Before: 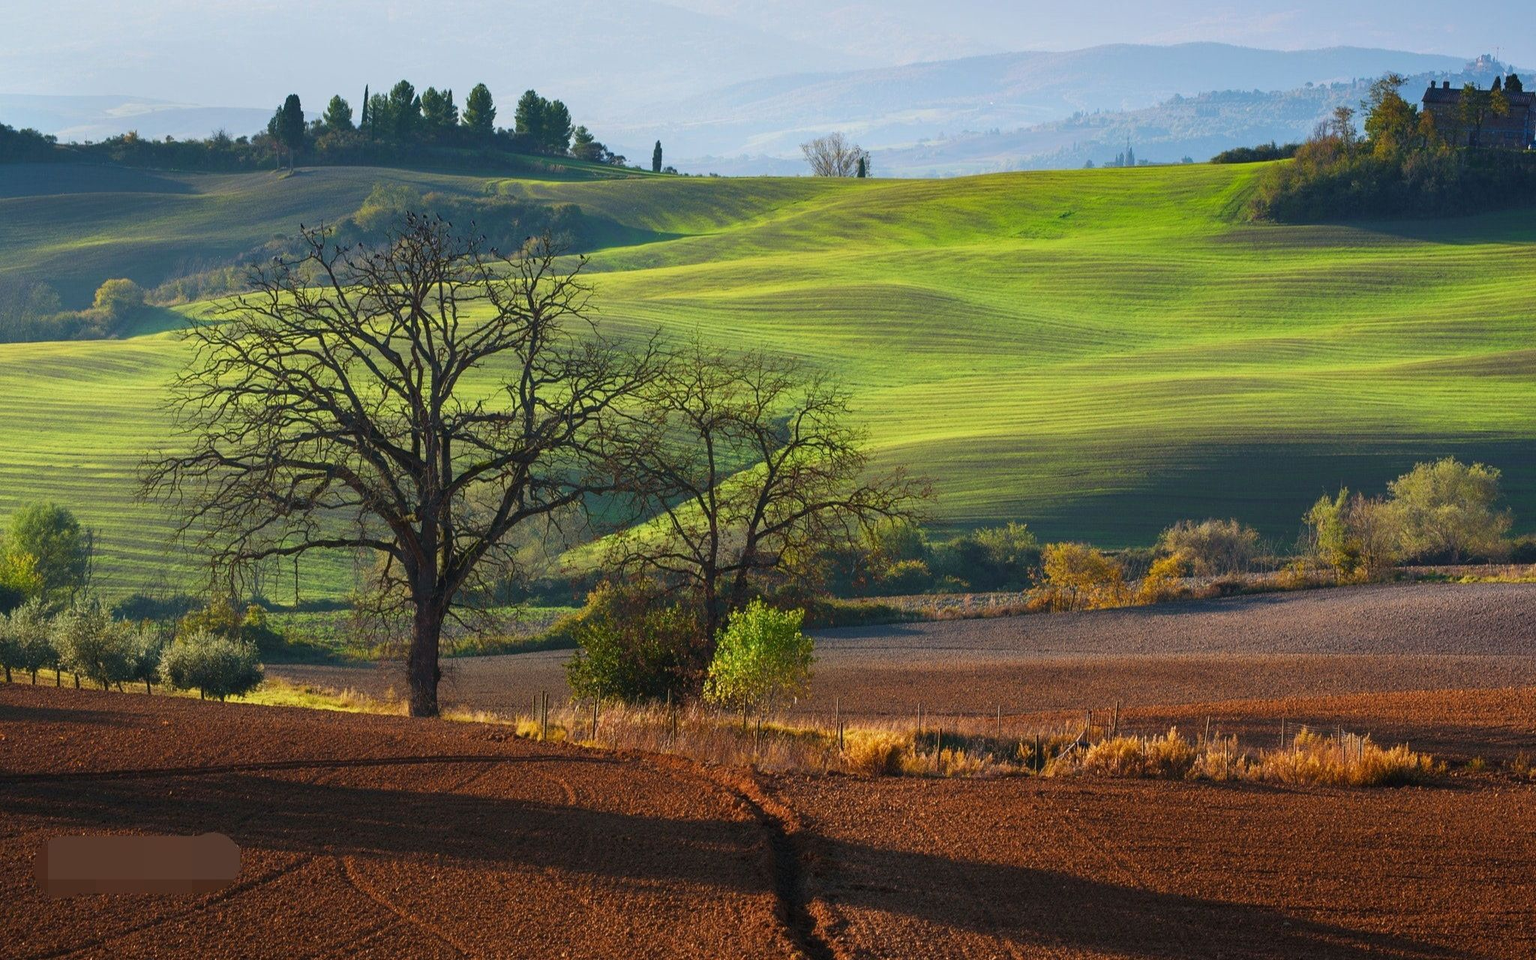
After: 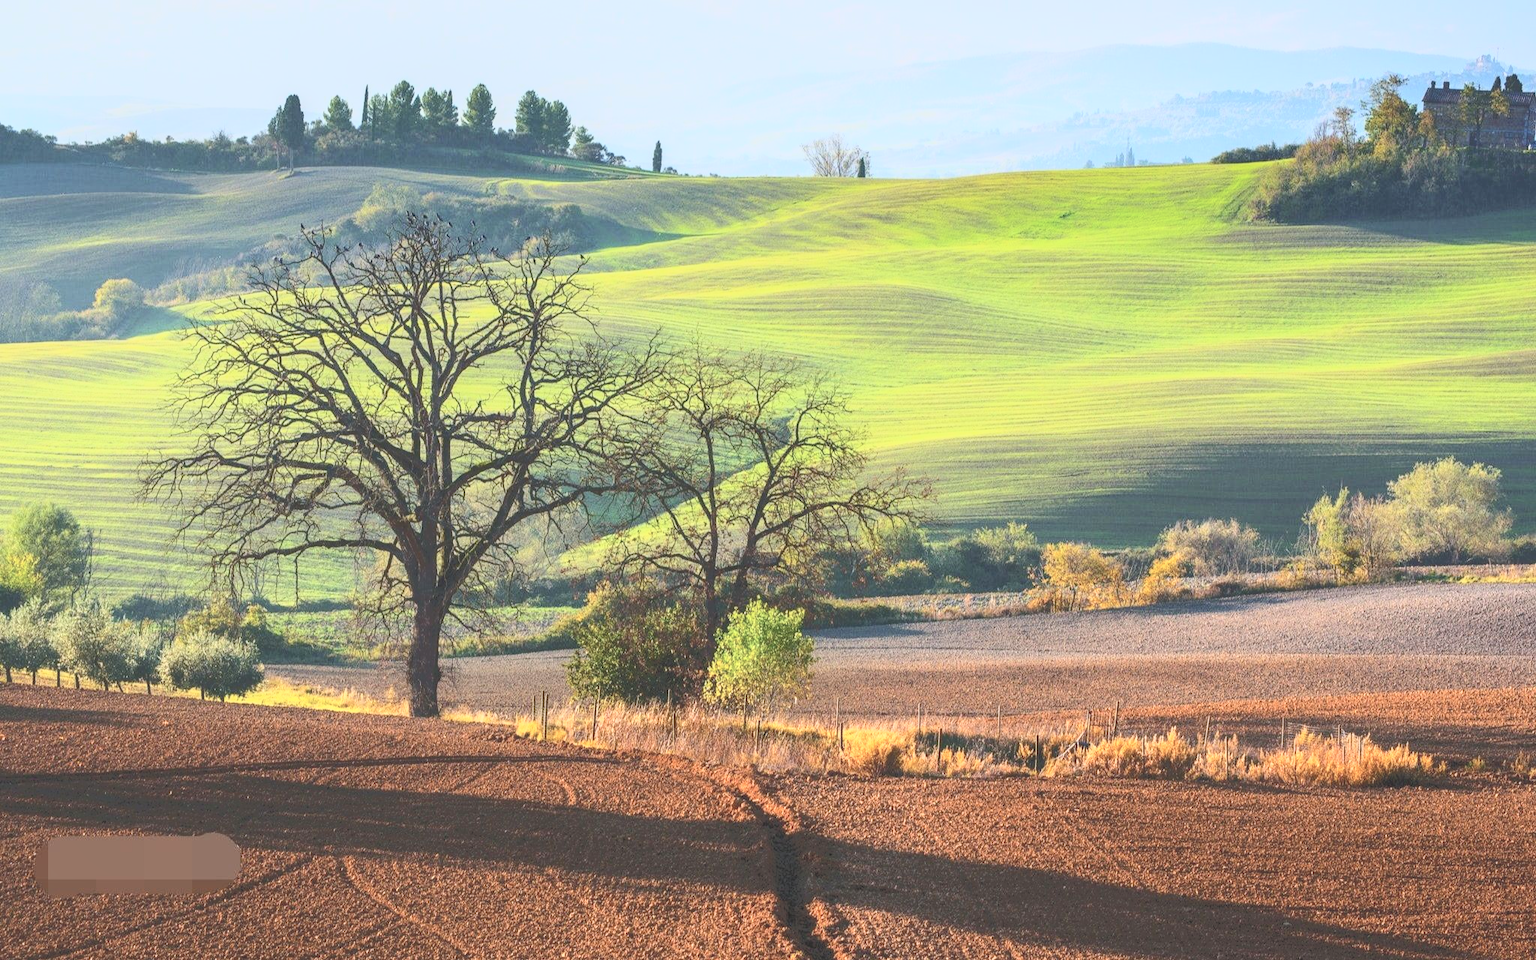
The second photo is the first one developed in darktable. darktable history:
tone curve: curves: ch0 [(0, 0) (0.003, 0.202) (0.011, 0.205) (0.025, 0.222) (0.044, 0.258) (0.069, 0.298) (0.1, 0.321) (0.136, 0.333) (0.177, 0.38) (0.224, 0.439) (0.277, 0.51) (0.335, 0.594) (0.399, 0.675) (0.468, 0.743) (0.543, 0.805) (0.623, 0.861) (0.709, 0.905) (0.801, 0.931) (0.898, 0.941) (1, 1)], color space Lab, independent channels, preserve colors none
exposure: compensate highlight preservation false
local contrast: on, module defaults
